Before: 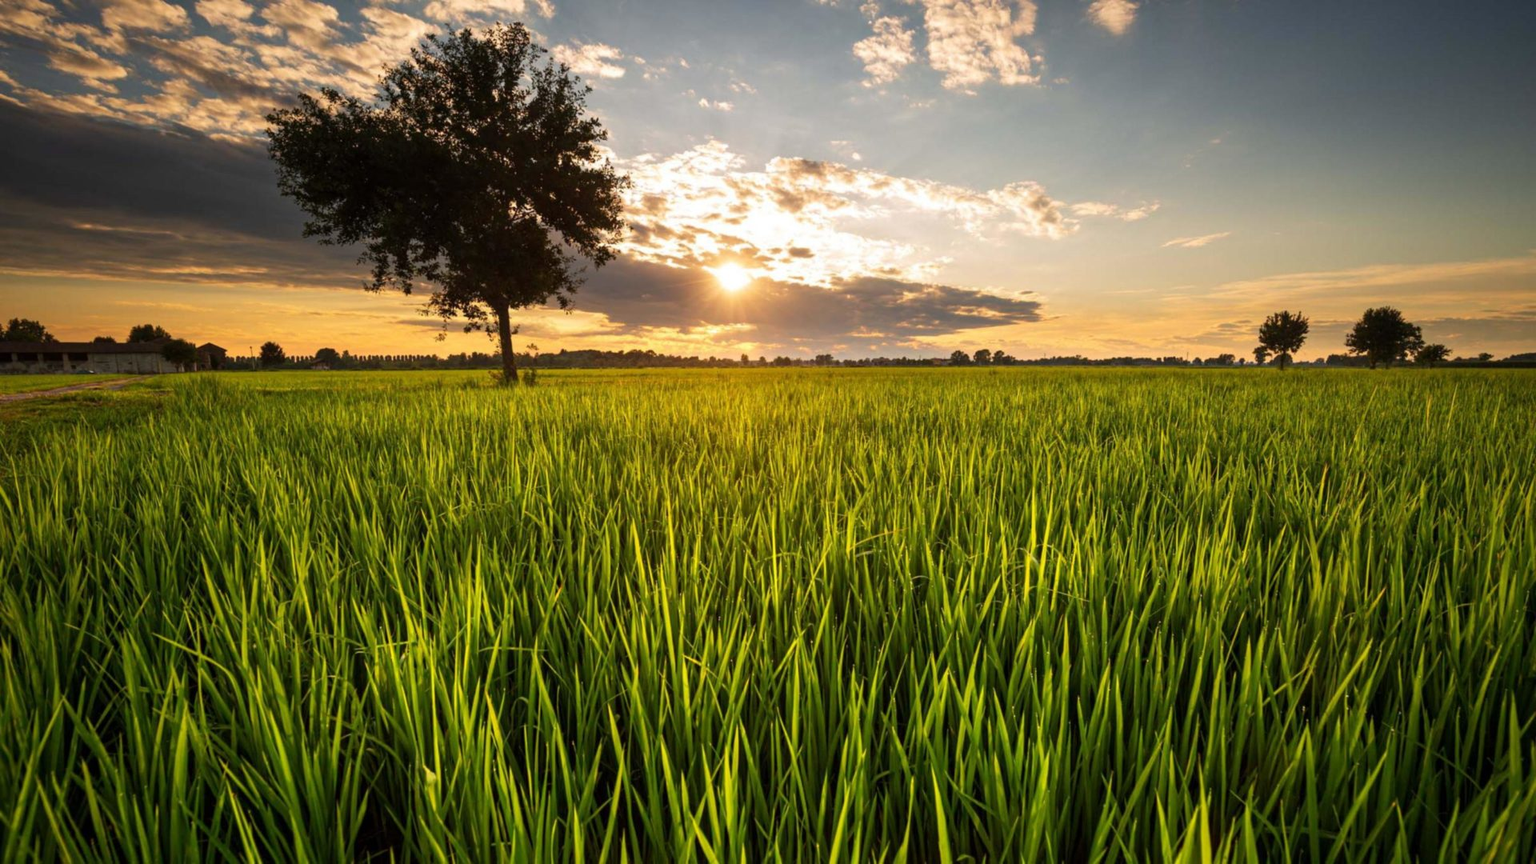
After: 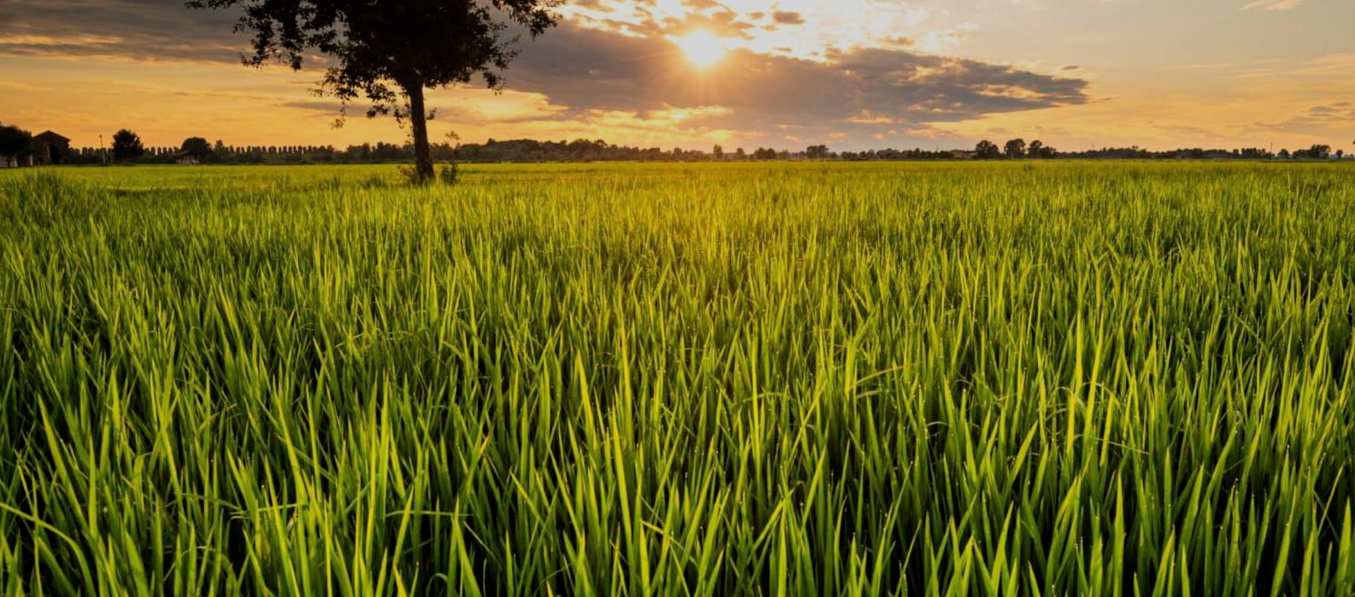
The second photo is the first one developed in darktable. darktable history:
crop: left 11.123%, top 27.61%, right 18.3%, bottom 17.034%
filmic rgb: black relative exposure -7.65 EV, white relative exposure 4.56 EV, hardness 3.61, color science v6 (2022)
